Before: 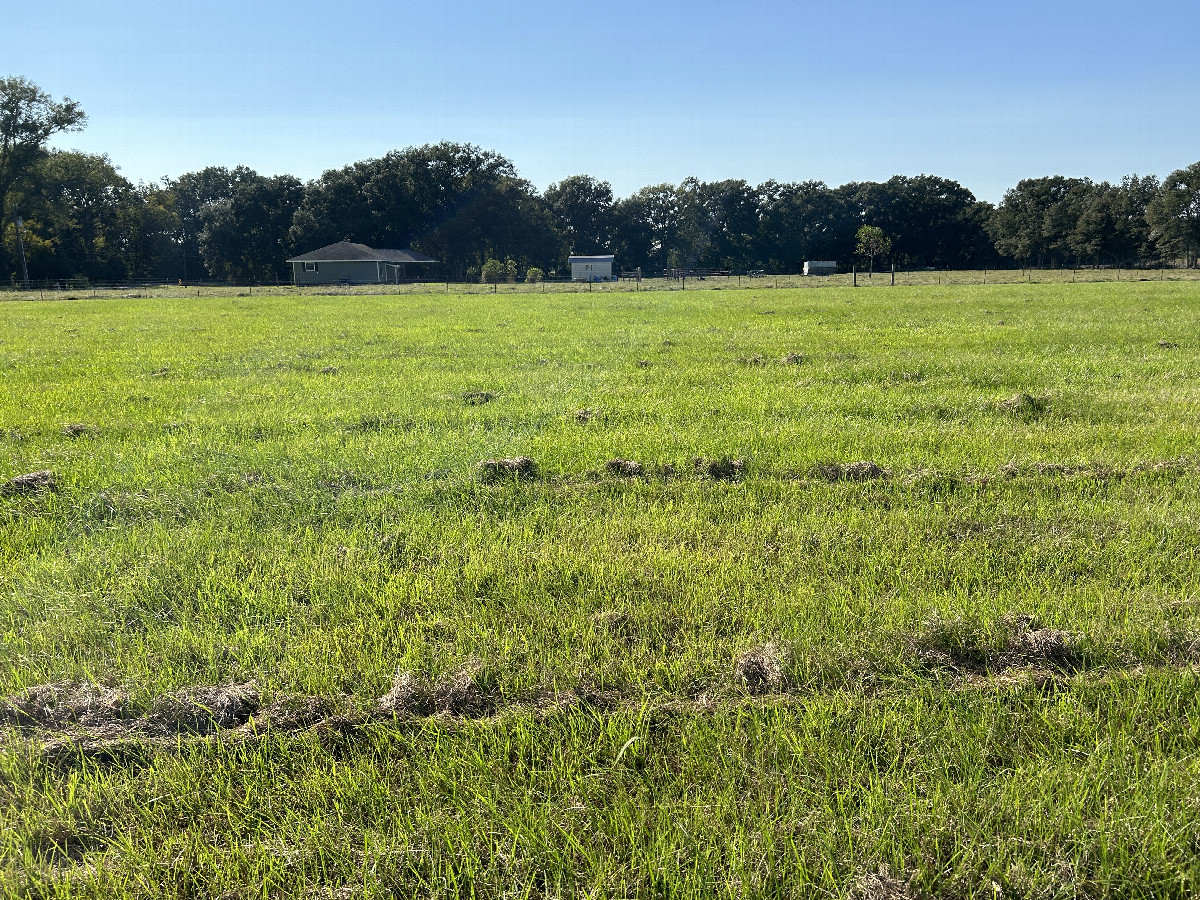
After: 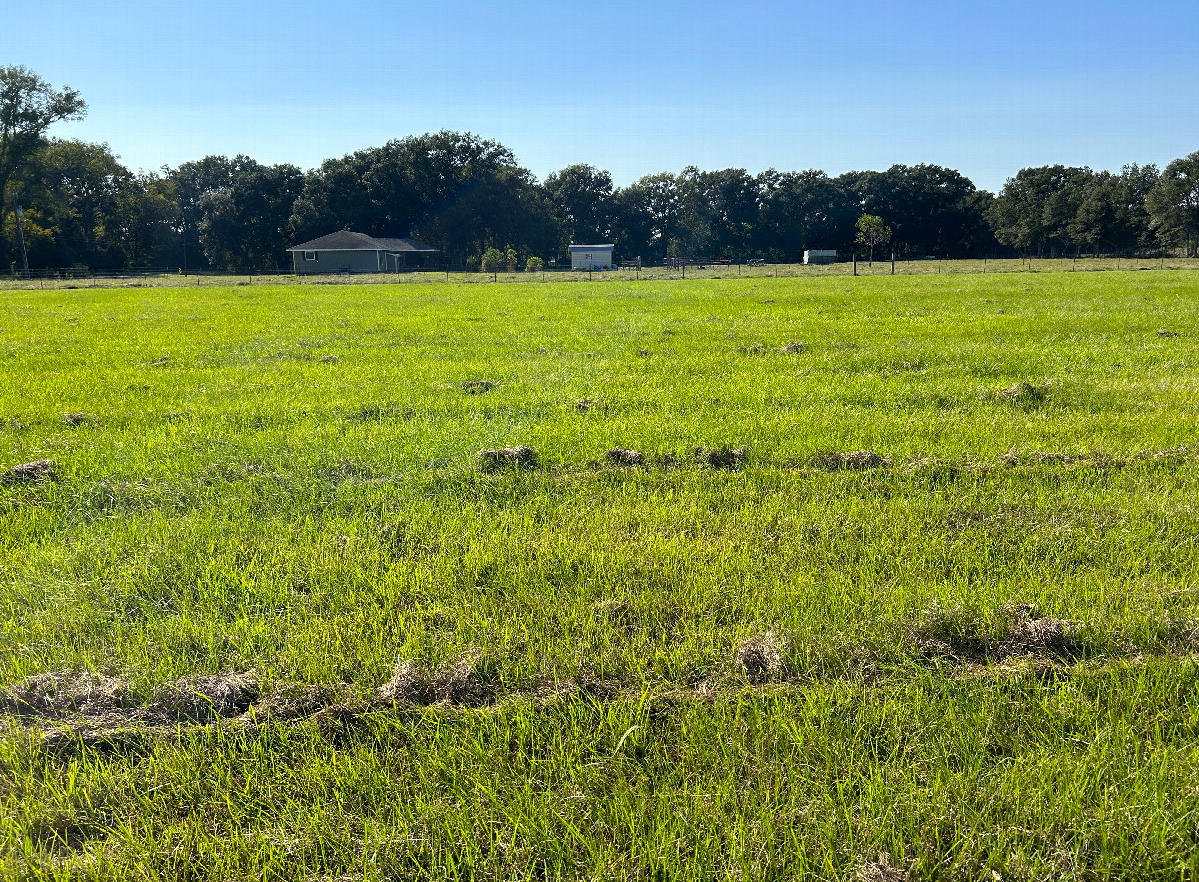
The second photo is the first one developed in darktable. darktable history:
crop: top 1.226%, right 0.043%
color balance rgb: perceptual saturation grading › global saturation 25.416%
